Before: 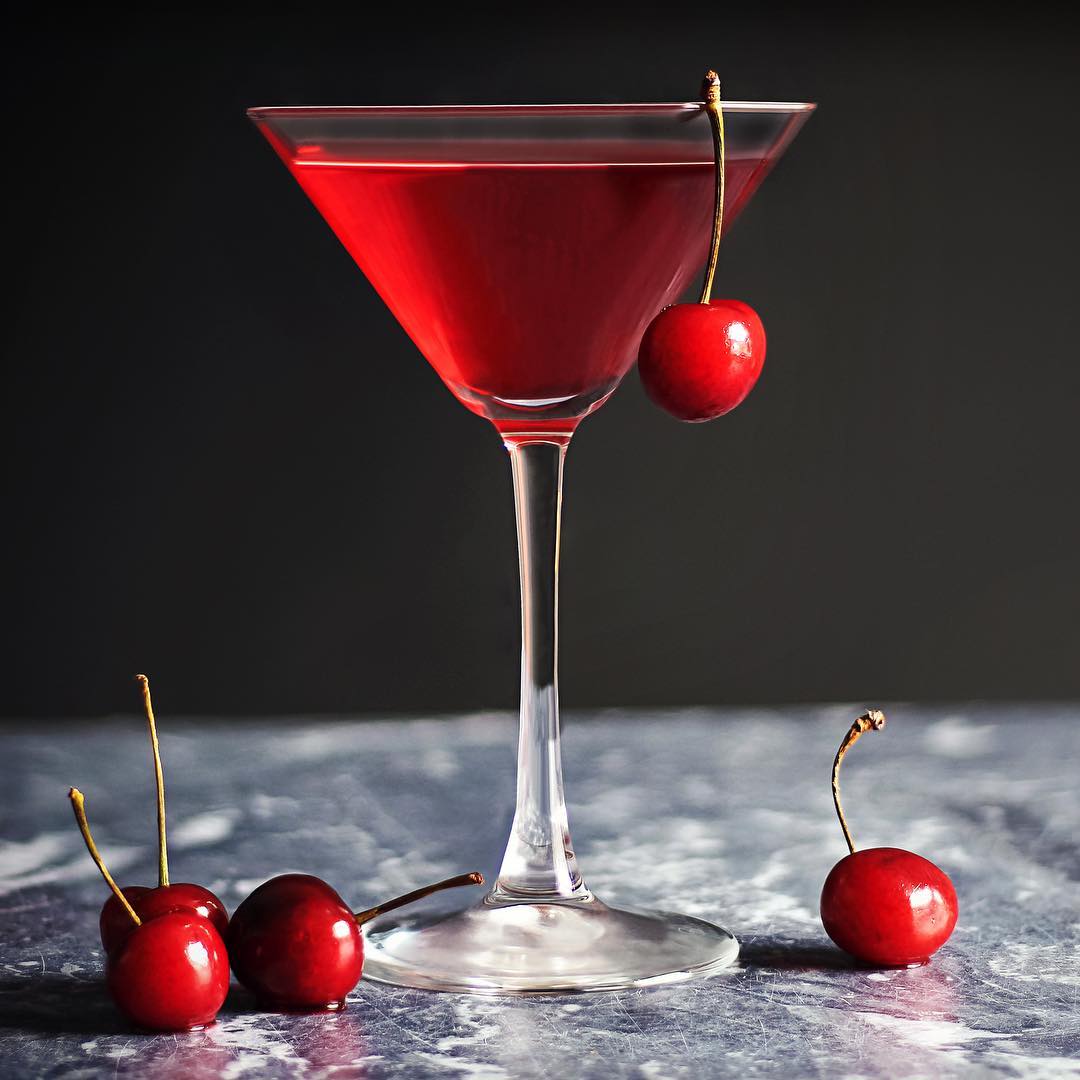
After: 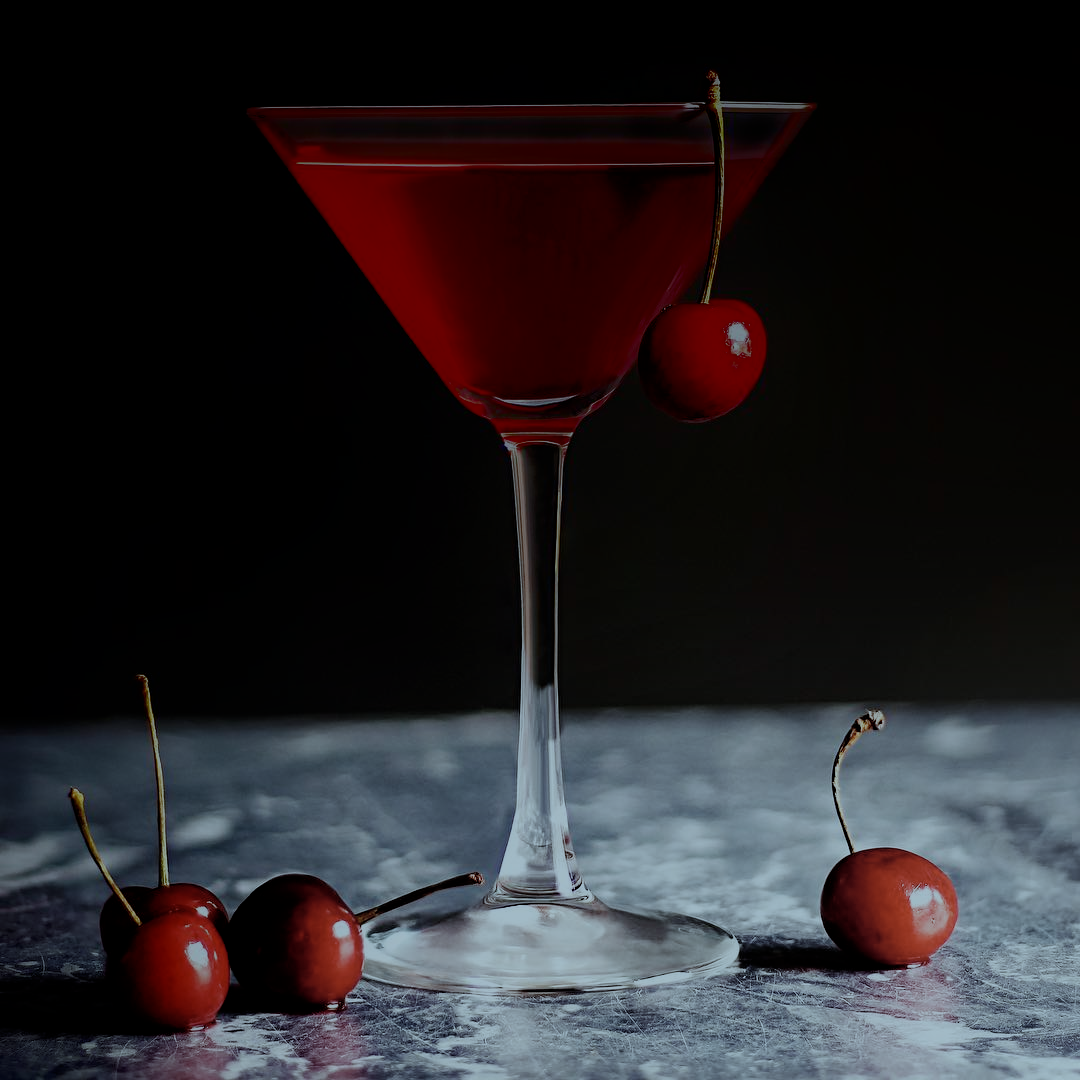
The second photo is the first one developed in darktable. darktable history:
filmic rgb: middle gray luminance 30%, black relative exposure -9 EV, white relative exposure 7 EV, threshold 6 EV, target black luminance 0%, hardness 2.94, latitude 2.04%, contrast 0.963, highlights saturation mix 5%, shadows ↔ highlights balance 12.16%, add noise in highlights 0, preserve chrominance no, color science v3 (2019), use custom middle-gray values true, iterations of high-quality reconstruction 0, contrast in highlights soft, enable highlight reconstruction true
color correction: highlights a* -12.64, highlights b* -18.1, saturation 0.7
shadows and highlights: shadows -54.3, highlights 86.09, soften with gaussian
color balance: output saturation 98.5%
